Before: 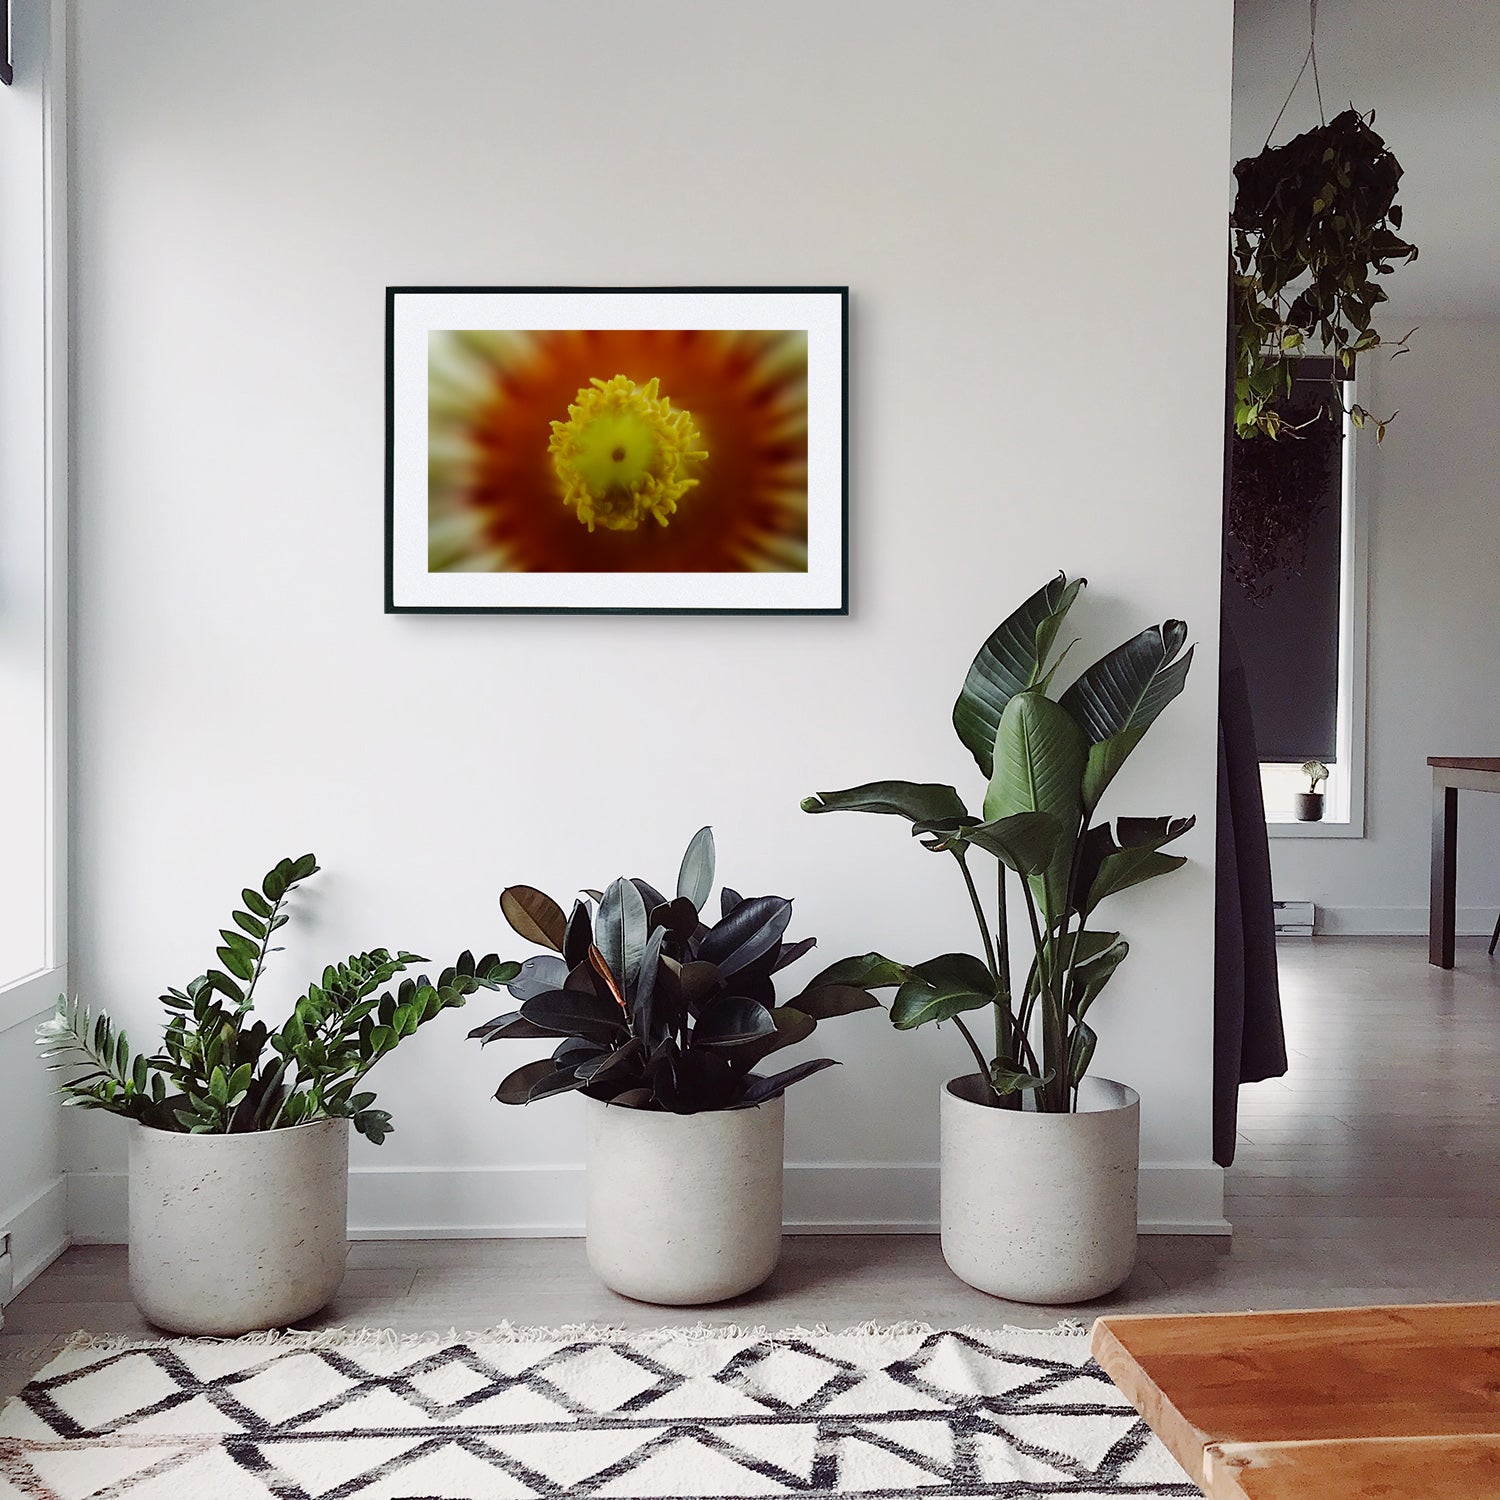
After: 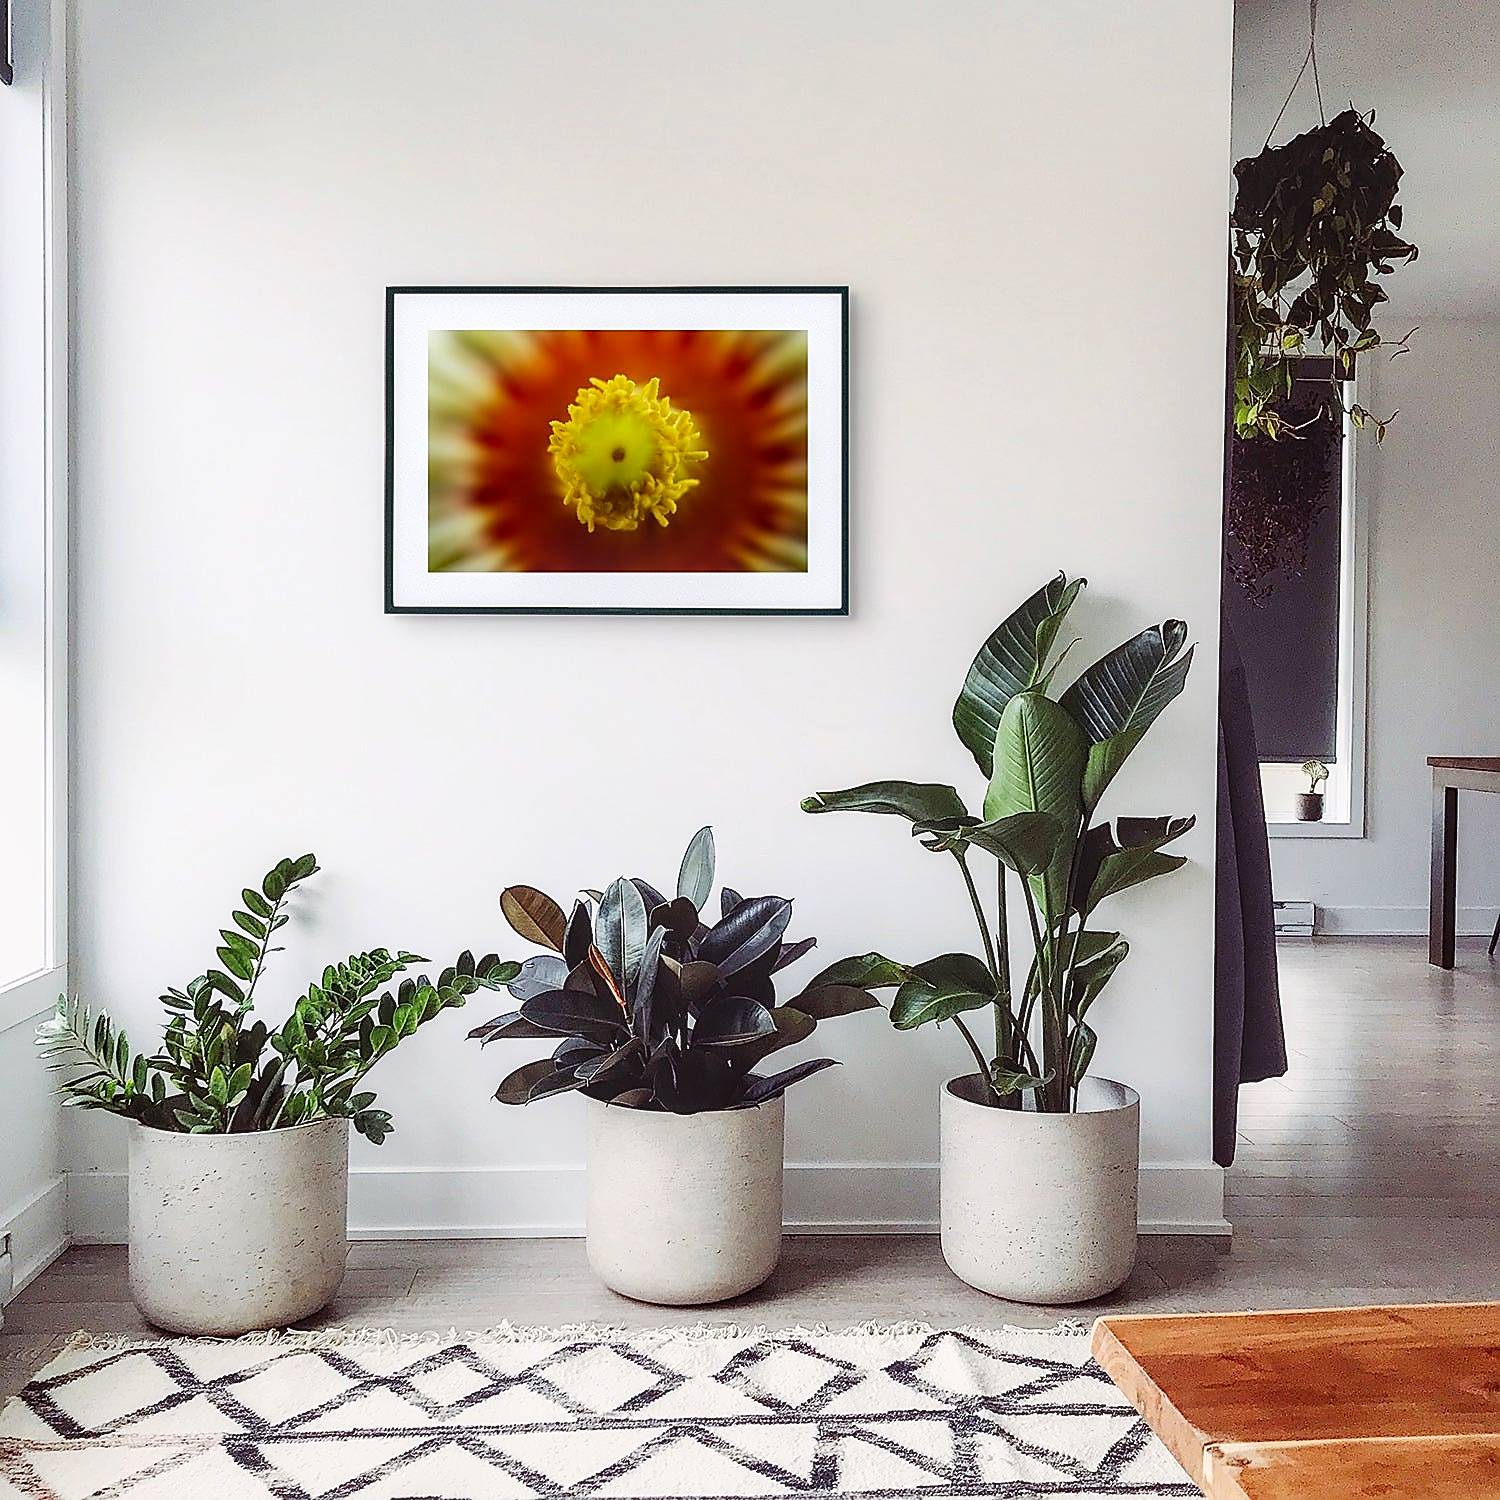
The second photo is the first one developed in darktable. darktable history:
contrast brightness saturation: contrast 0.2, brightness 0.16, saturation 0.22
local contrast: on, module defaults
sharpen: radius 1.4, amount 1.25, threshold 0.7
